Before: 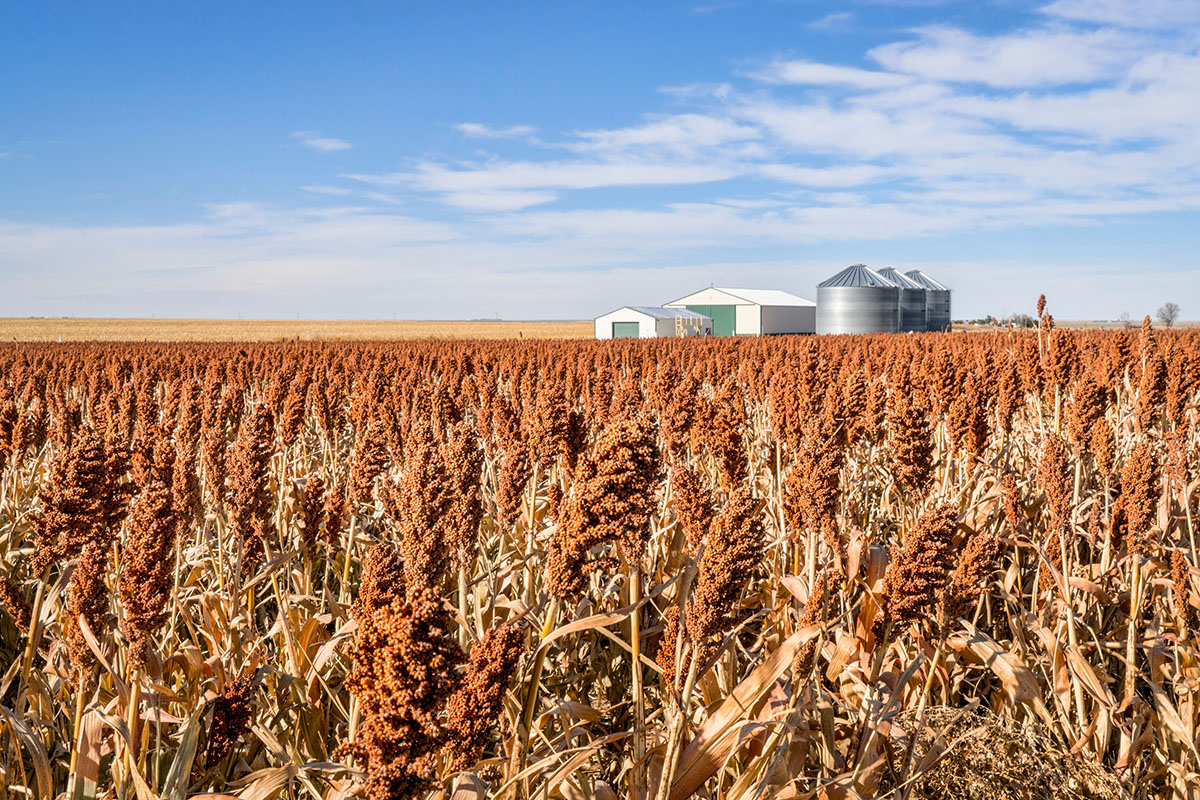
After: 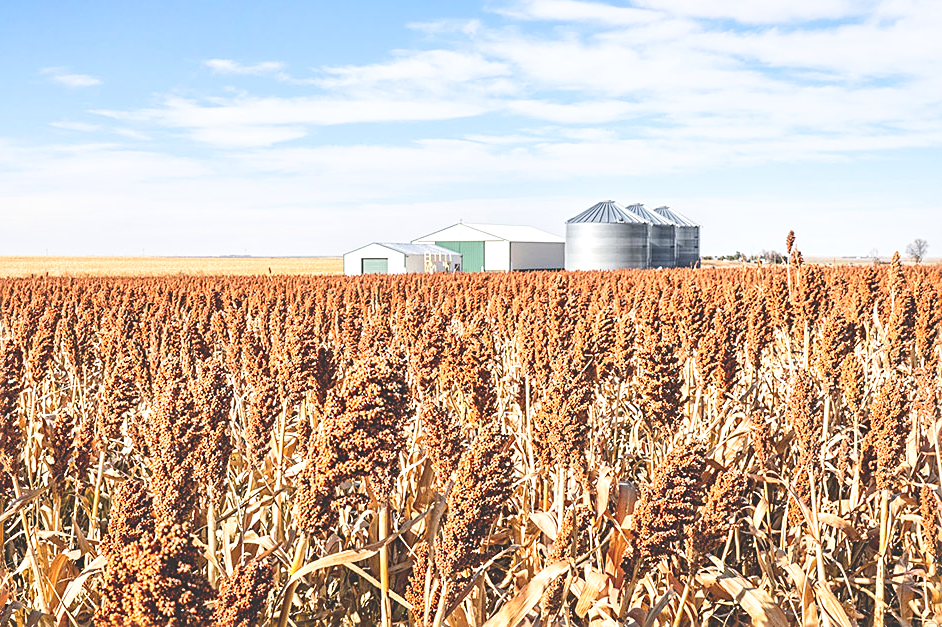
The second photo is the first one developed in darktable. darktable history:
exposure: black level correction -0.041, exposure 0.063 EV, compensate highlight preservation false
crop and rotate: left 20.972%, top 8.06%, right 0.479%, bottom 13.465%
levels: levels [0, 0.476, 0.951]
sharpen: on, module defaults
tone curve: curves: ch0 [(0, 0.011) (0.053, 0.026) (0.174, 0.115) (0.398, 0.444) (0.673, 0.775) (0.829, 0.906) (0.991, 0.981)]; ch1 [(0, 0) (0.276, 0.206) (0.409, 0.383) (0.473, 0.458) (0.492, 0.499) (0.521, 0.502) (0.546, 0.543) (0.585, 0.617) (0.659, 0.686) (0.78, 0.8) (1, 1)]; ch2 [(0, 0) (0.438, 0.449) (0.473, 0.469) (0.503, 0.5) (0.523, 0.538) (0.562, 0.598) (0.612, 0.635) (0.695, 0.713) (1, 1)], preserve colors none
